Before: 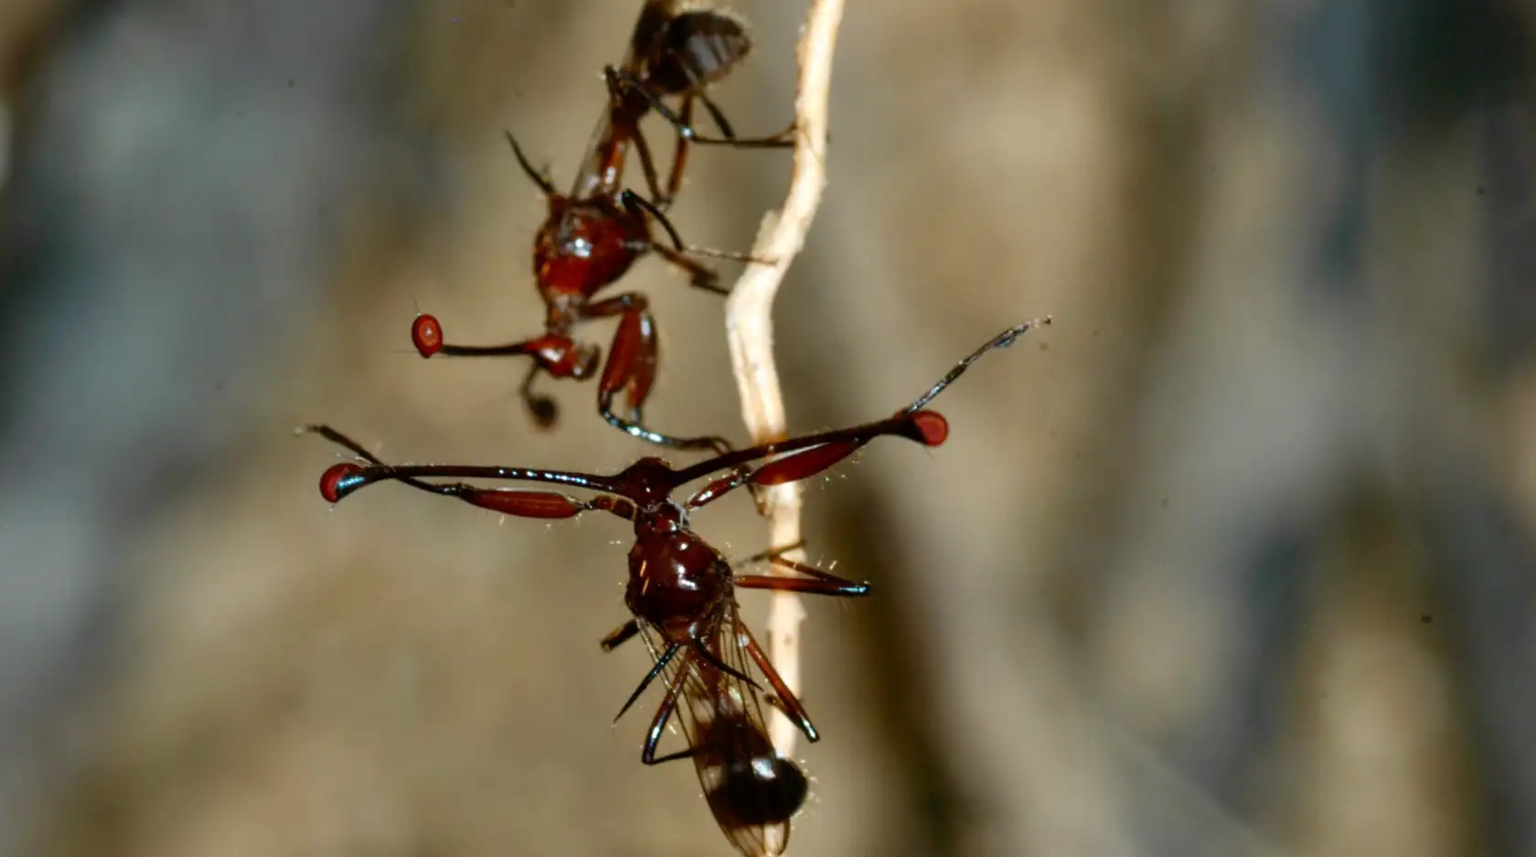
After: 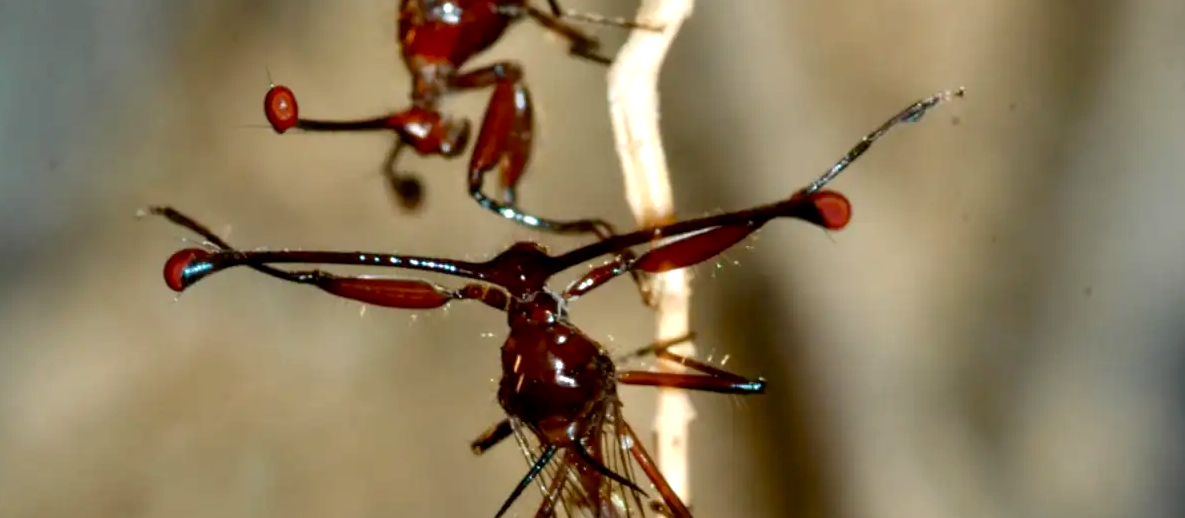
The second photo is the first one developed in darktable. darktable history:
exposure: black level correction 0.003, exposure 0.383 EV, compensate highlight preservation false
crop: left 11.123%, top 27.61%, right 18.3%, bottom 17.034%
